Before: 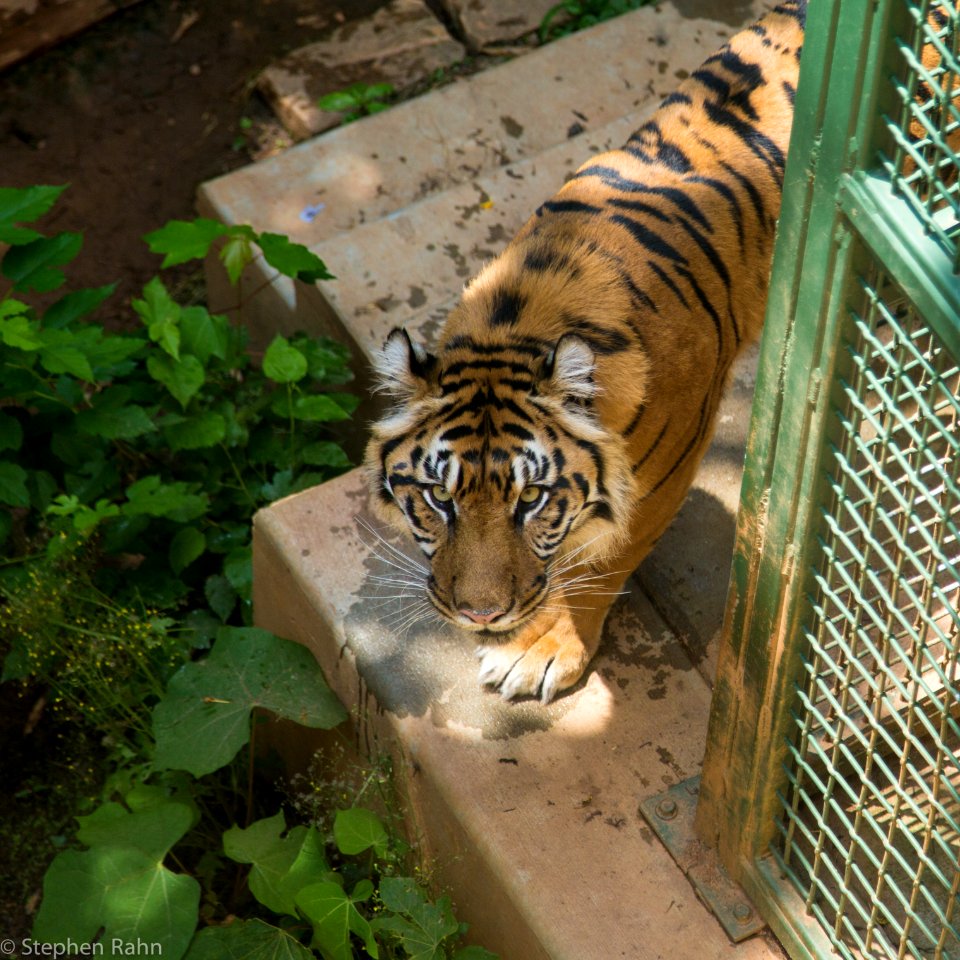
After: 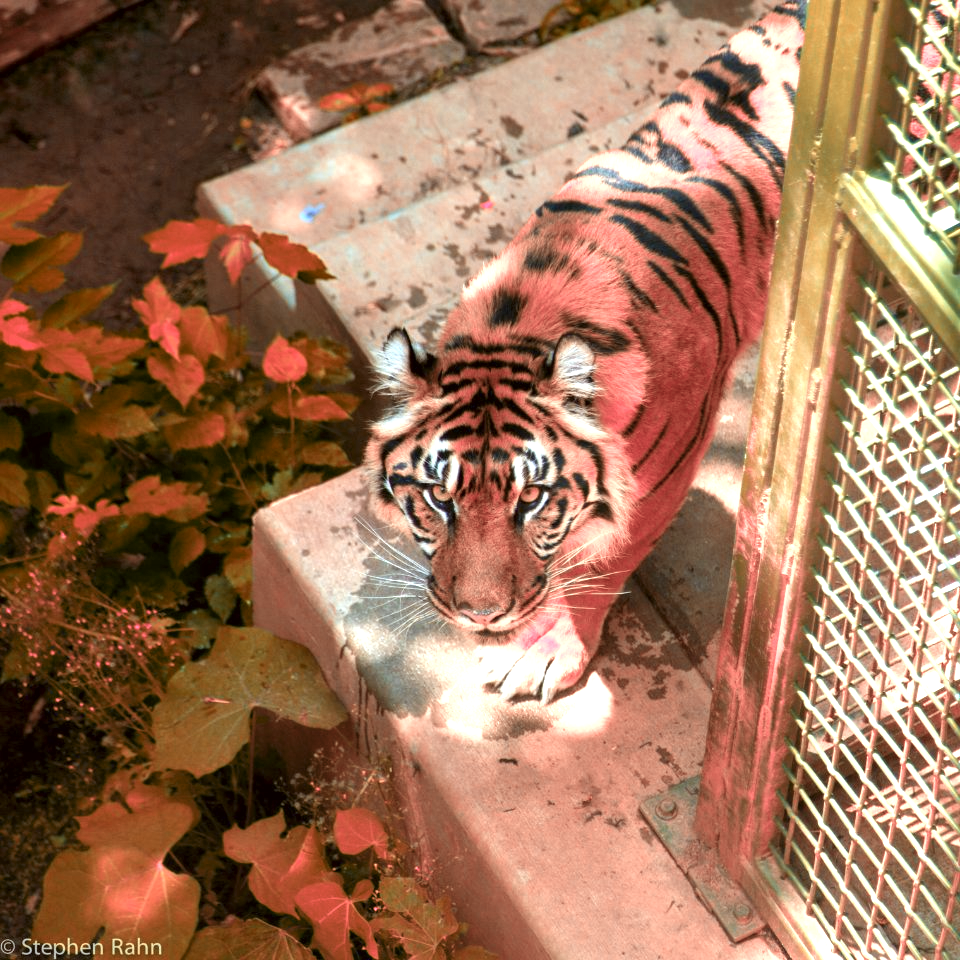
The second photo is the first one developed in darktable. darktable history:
shadows and highlights: shadows 25.25, highlights -25.63
color zones: curves: ch2 [(0, 0.488) (0.143, 0.417) (0.286, 0.212) (0.429, 0.179) (0.571, 0.154) (0.714, 0.415) (0.857, 0.495) (1, 0.488)]
tone equalizer: on, module defaults
exposure: exposure 1.059 EV, compensate highlight preservation false
color correction: highlights a* -2.77, highlights b* -2.5, shadows a* 2.52, shadows b* 3
